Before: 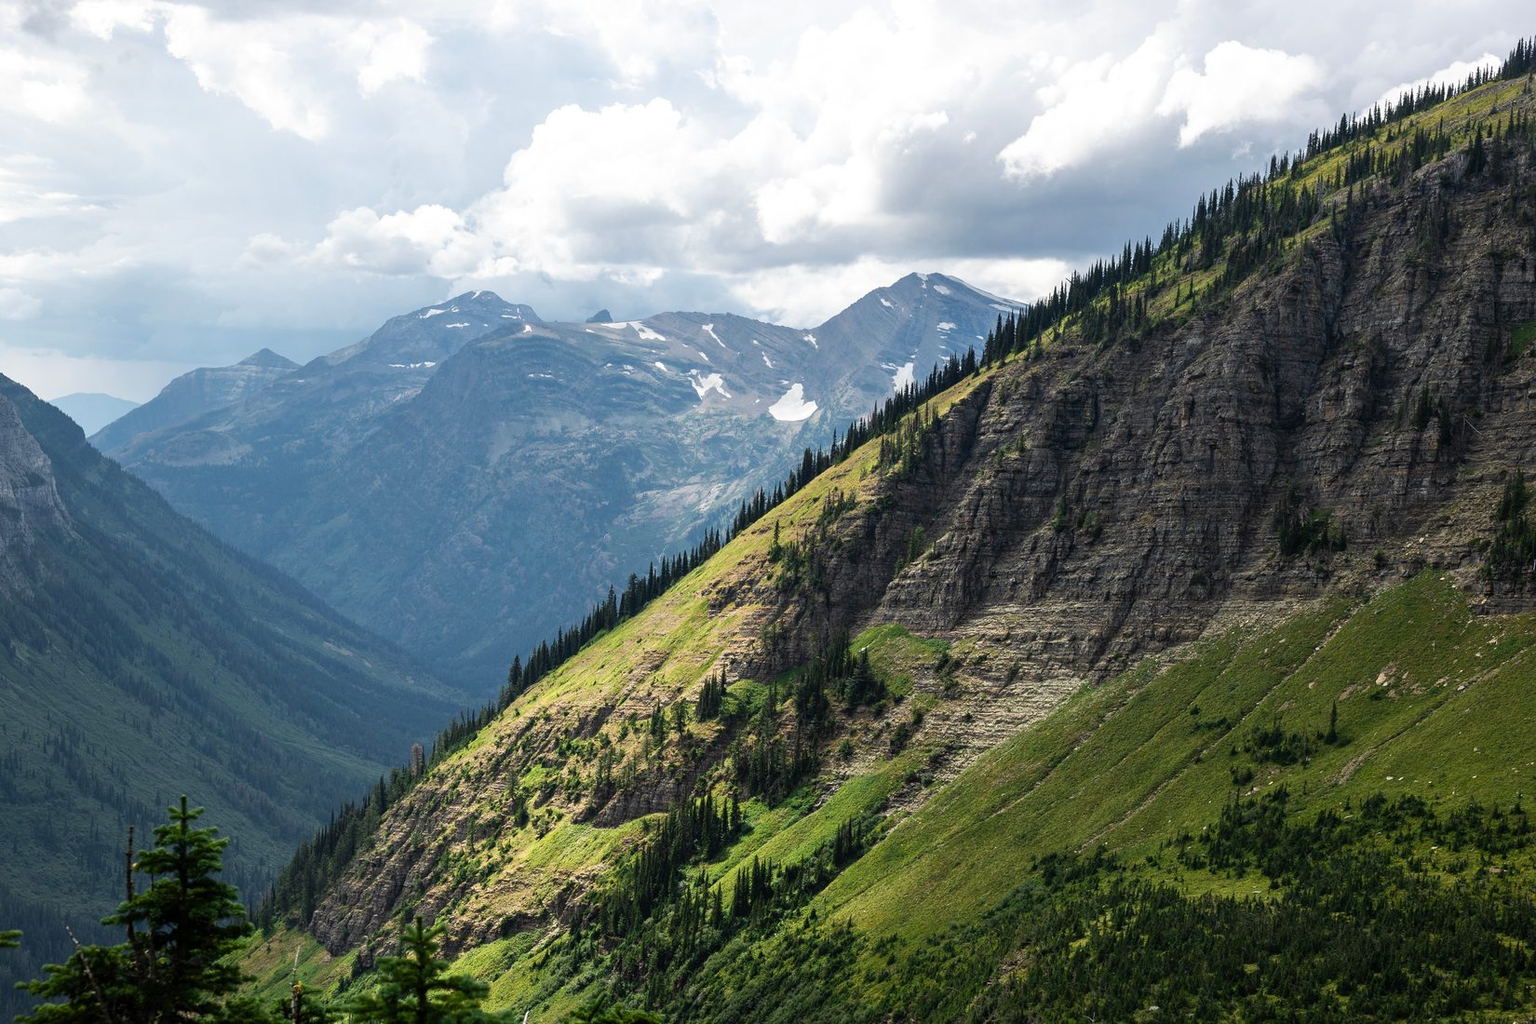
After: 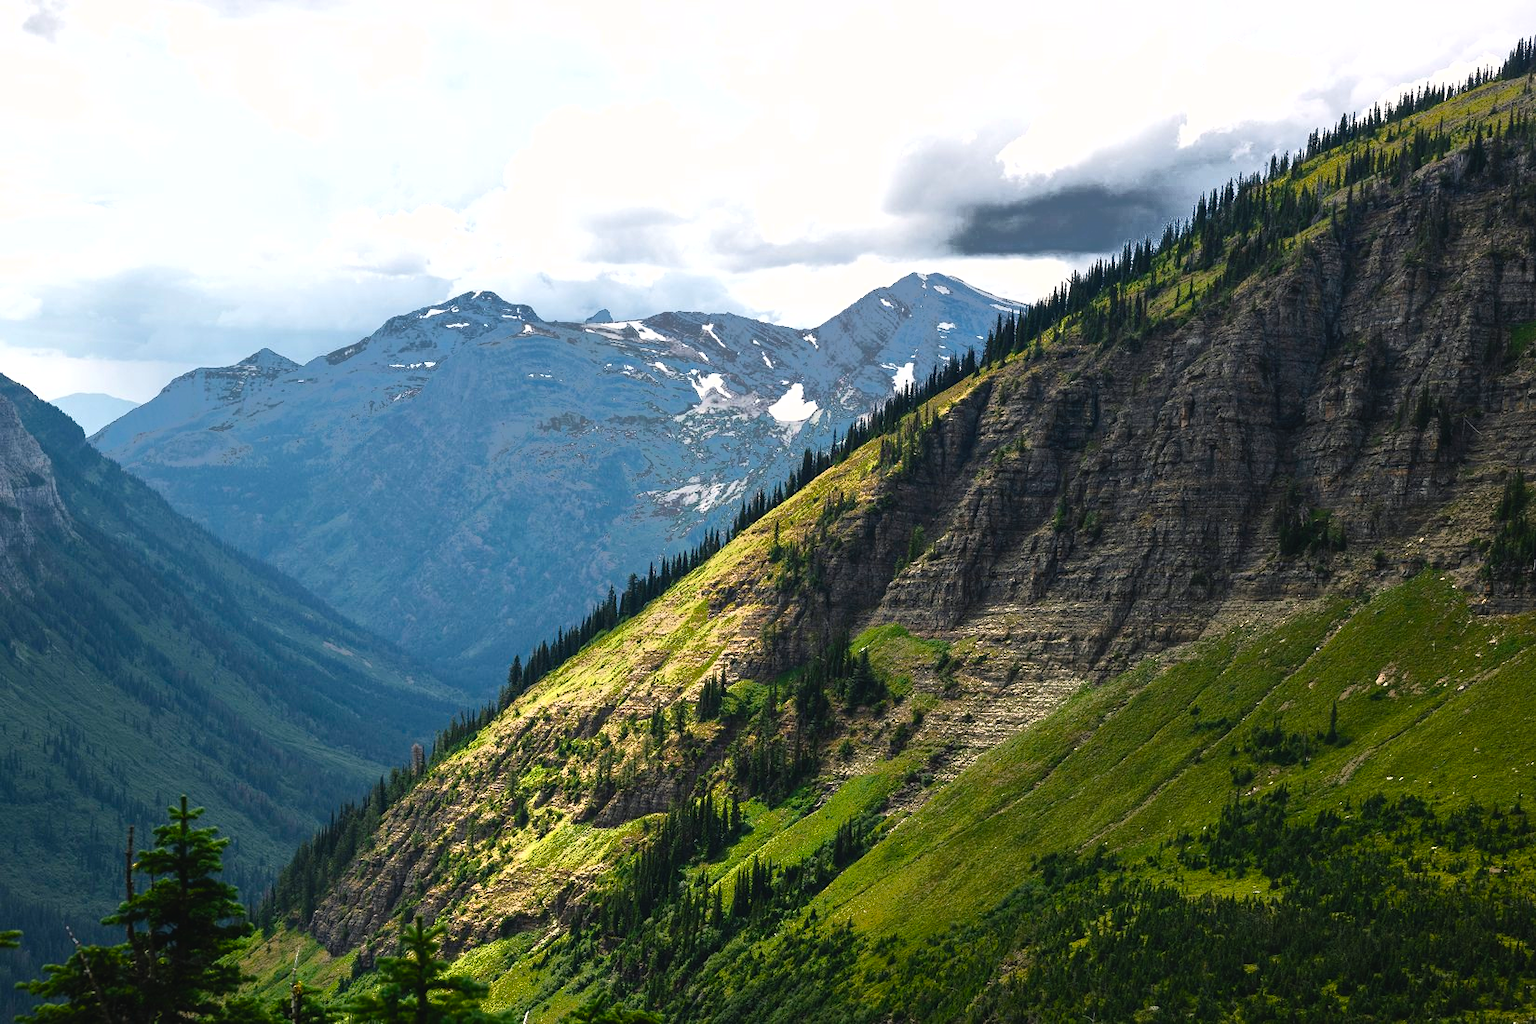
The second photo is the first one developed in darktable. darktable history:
color balance rgb: shadows lift › chroma 1%, shadows lift › hue 217.2°, power › hue 310.8°, highlights gain › chroma 1%, highlights gain › hue 54°, global offset › luminance 0.5%, global offset › hue 171.6°, perceptual saturation grading › global saturation 14.09%, perceptual saturation grading › highlights -25%, perceptual saturation grading › shadows 30%, perceptual brilliance grading › highlights 13.42%, perceptual brilliance grading › mid-tones 8.05%, perceptual brilliance grading › shadows -17.45%, global vibrance 25%
fill light: exposure -0.73 EV, center 0.69, width 2.2
